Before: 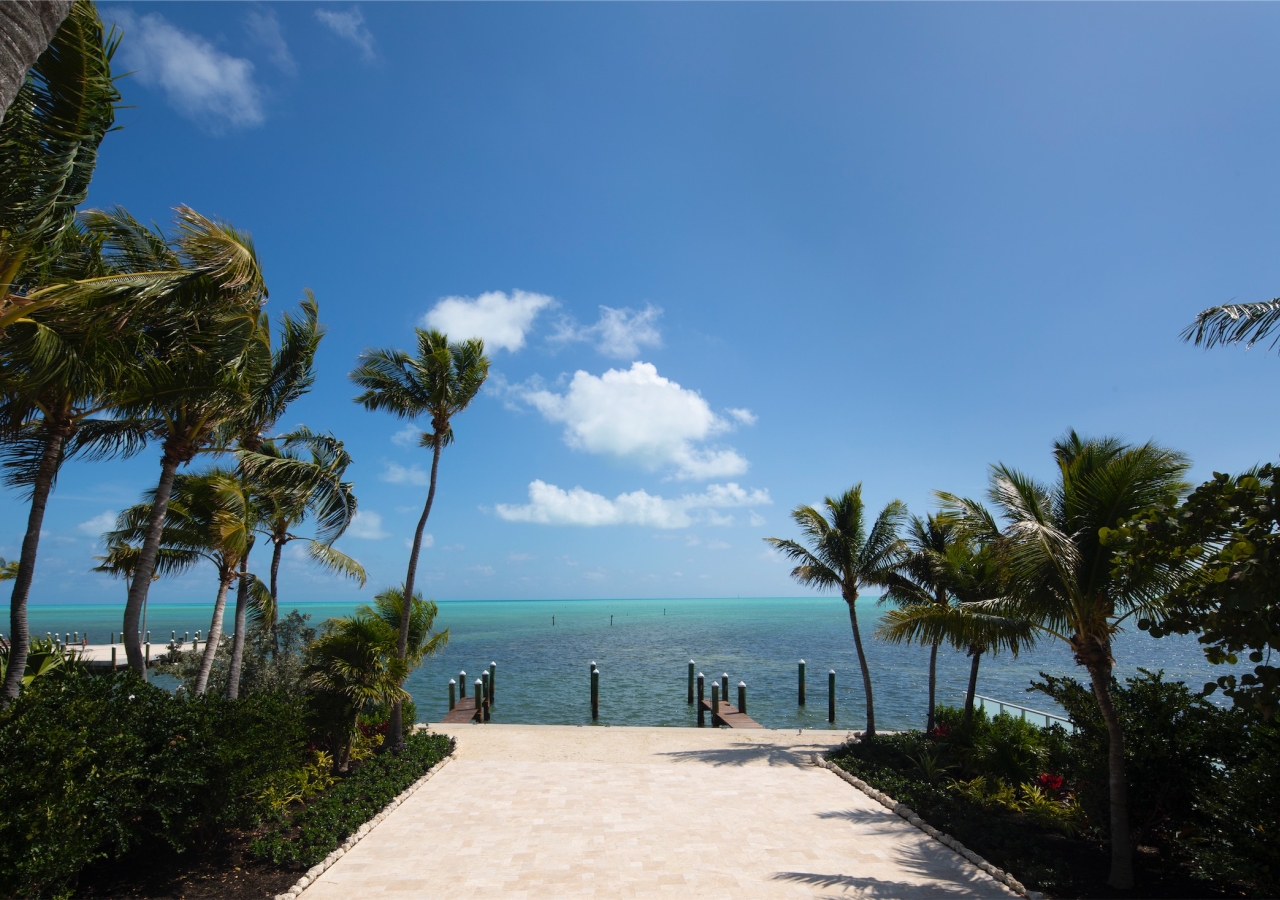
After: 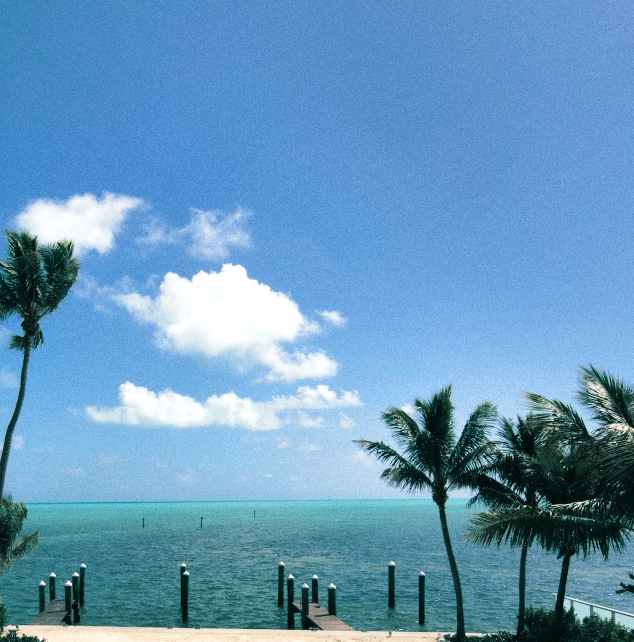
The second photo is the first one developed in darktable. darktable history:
shadows and highlights: white point adjustment 0.05, highlights color adjustment 55.9%, soften with gaussian
grain: coarseness 0.09 ISO
split-toning: shadows › hue 186.43°, highlights › hue 49.29°, compress 30.29%
crop: left 32.075%, top 10.976%, right 18.355%, bottom 17.596%
tone equalizer: -8 EV -0.417 EV, -7 EV -0.389 EV, -6 EV -0.333 EV, -5 EV -0.222 EV, -3 EV 0.222 EV, -2 EV 0.333 EV, -1 EV 0.389 EV, +0 EV 0.417 EV, edges refinement/feathering 500, mask exposure compensation -1.57 EV, preserve details no
